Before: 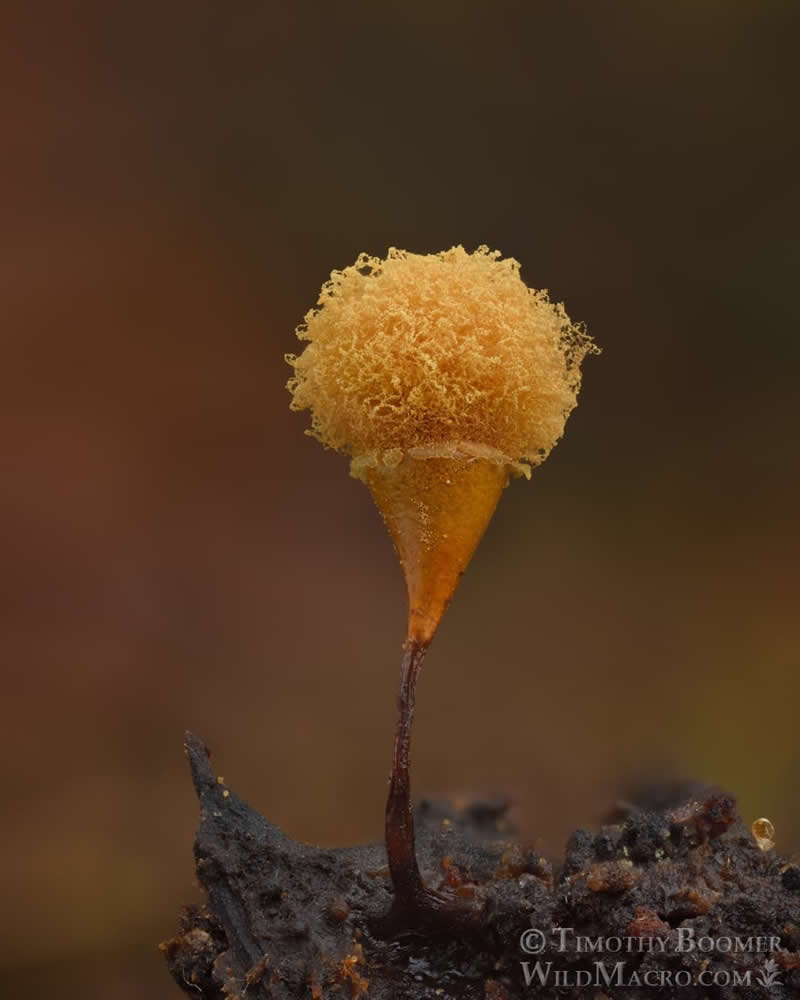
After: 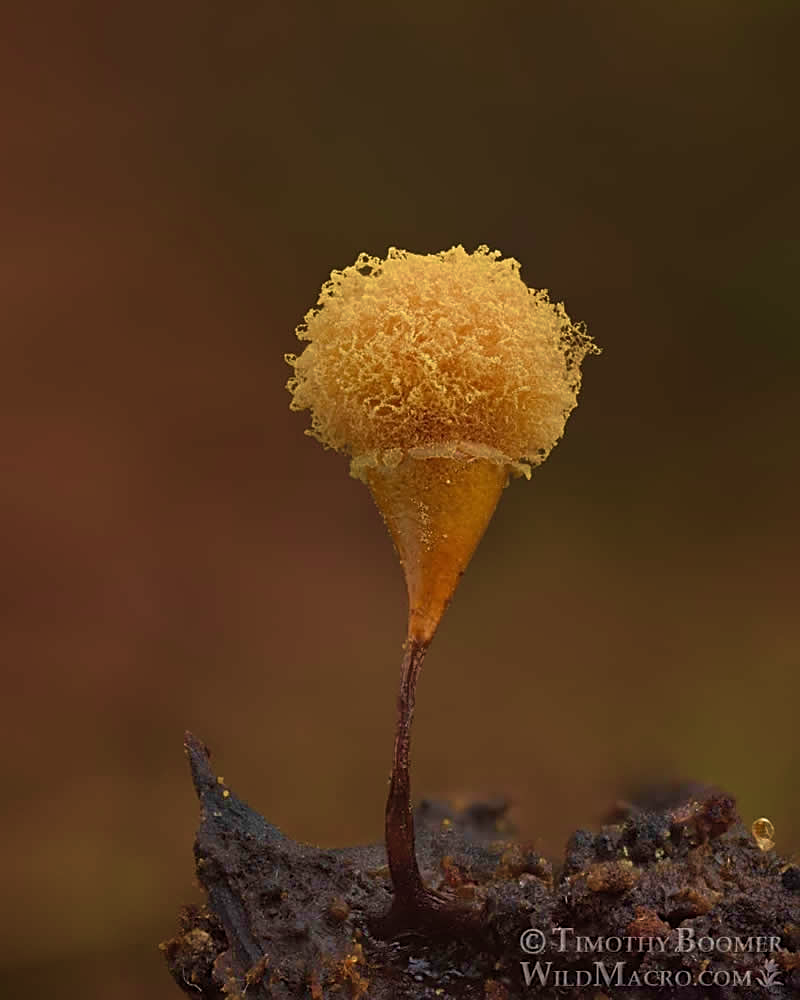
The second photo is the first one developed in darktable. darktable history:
sharpen: on, module defaults
velvia: strength 73.33%
